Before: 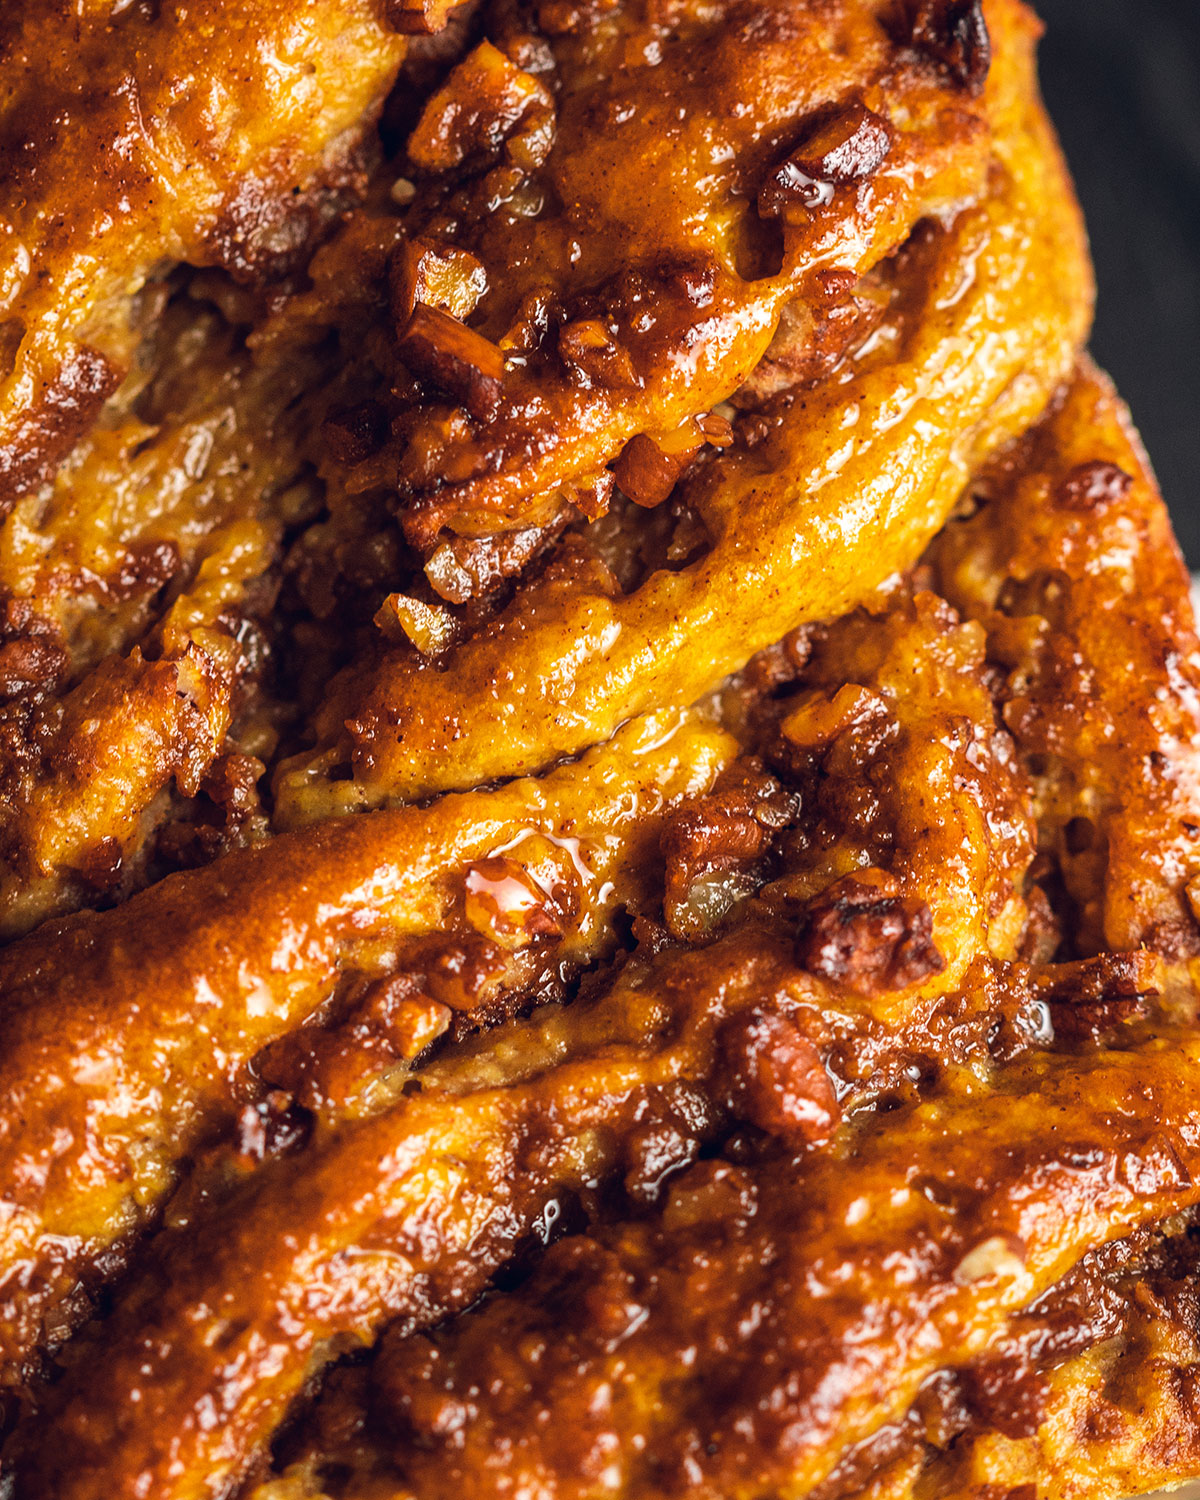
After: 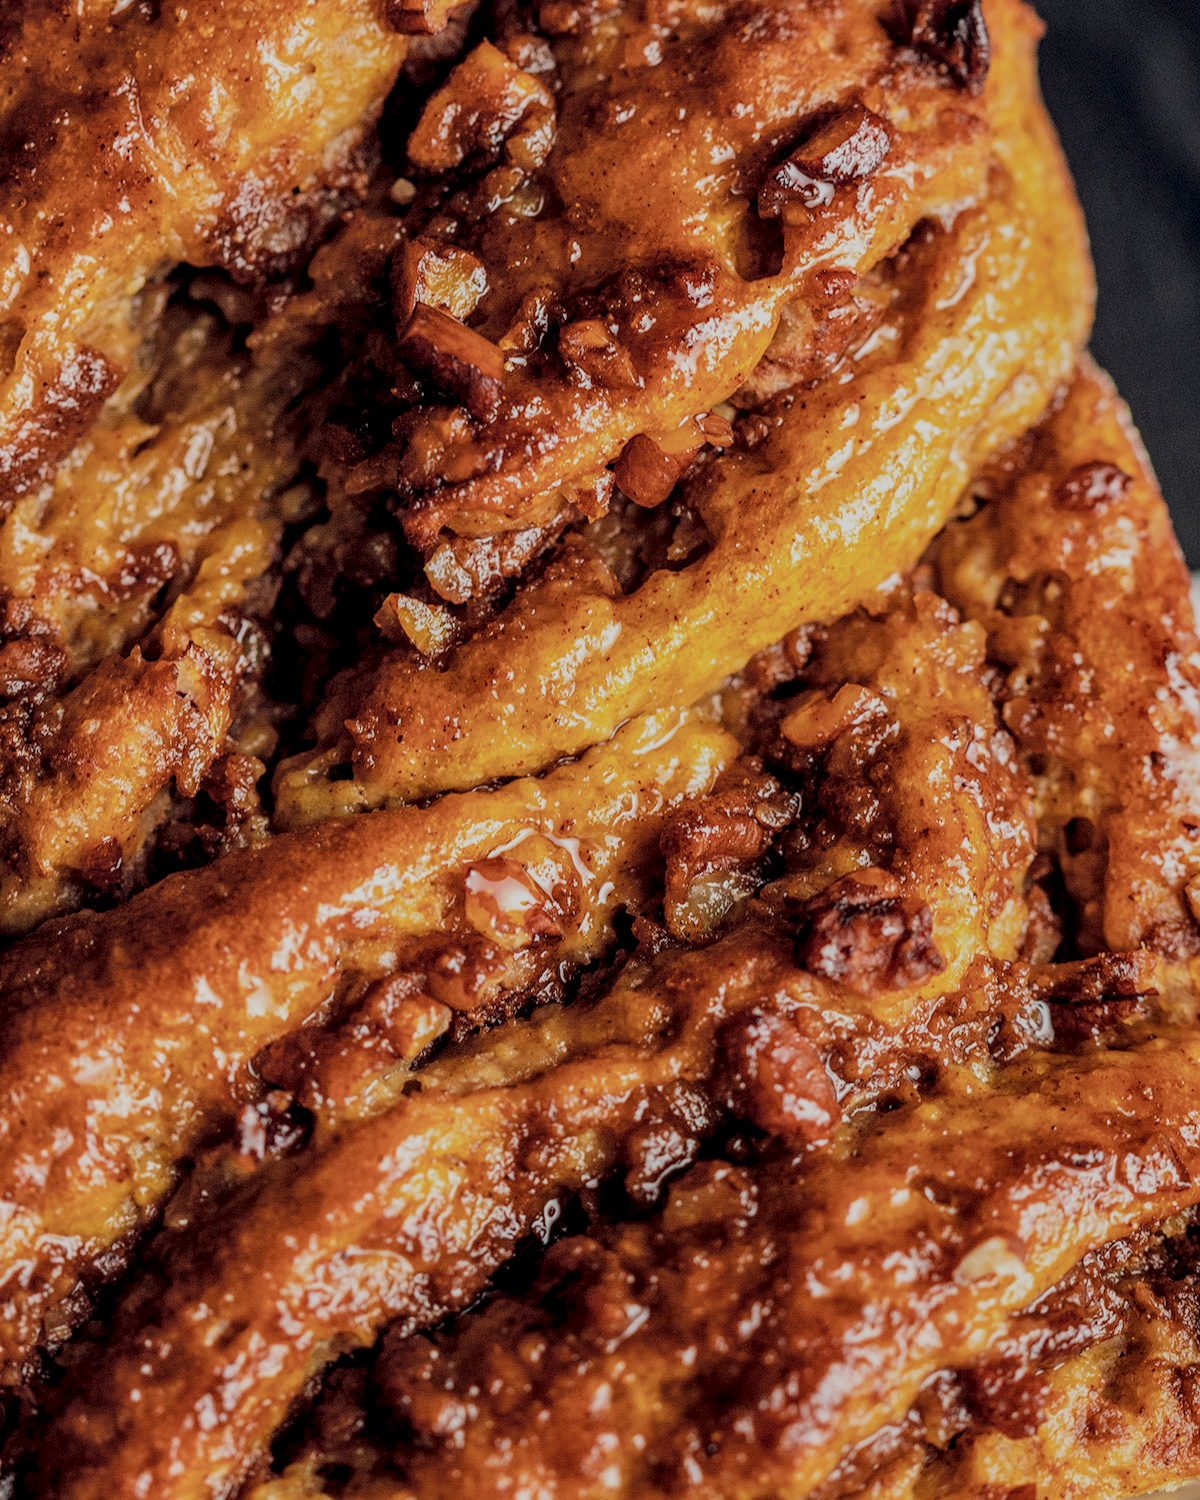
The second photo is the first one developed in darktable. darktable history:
filmic rgb: black relative exposure -7.99 EV, white relative exposure 8.04 EV, hardness 2.41, latitude 10.03%, contrast 0.723, highlights saturation mix 8.83%, shadows ↔ highlights balance 1.99%
local contrast: highlights 28%, detail 150%
